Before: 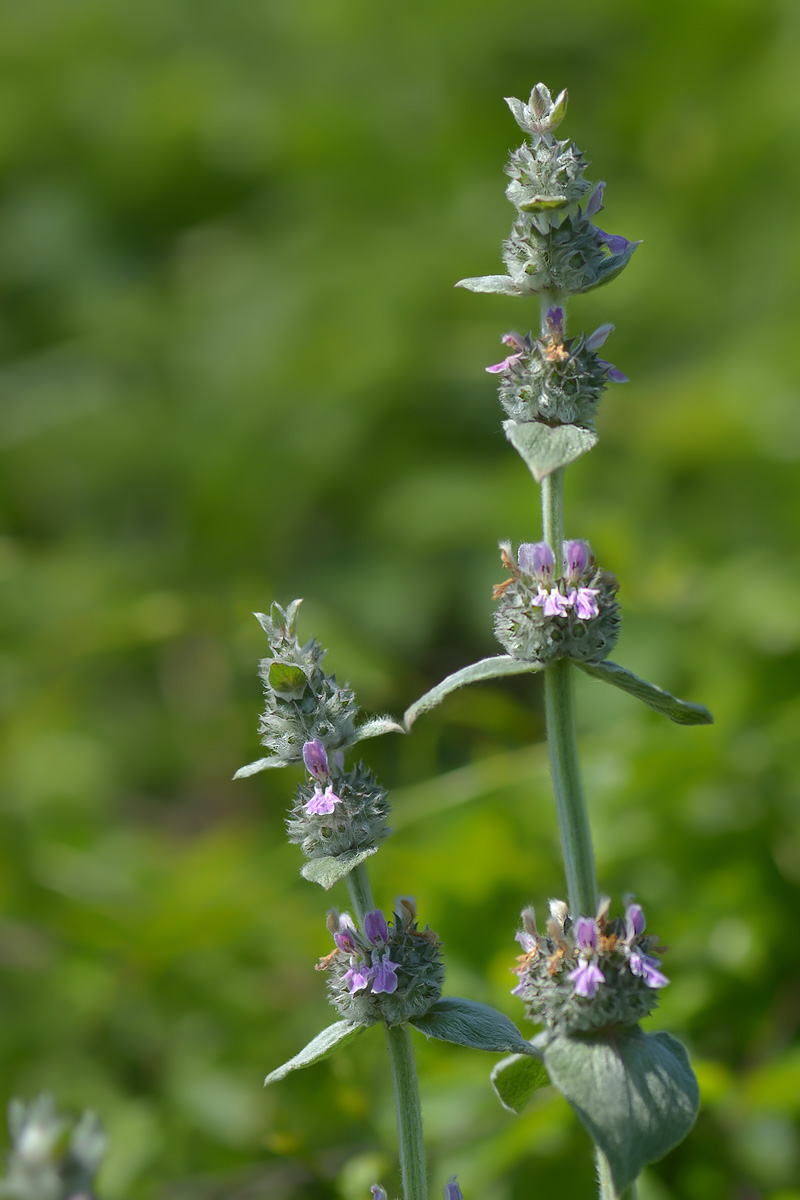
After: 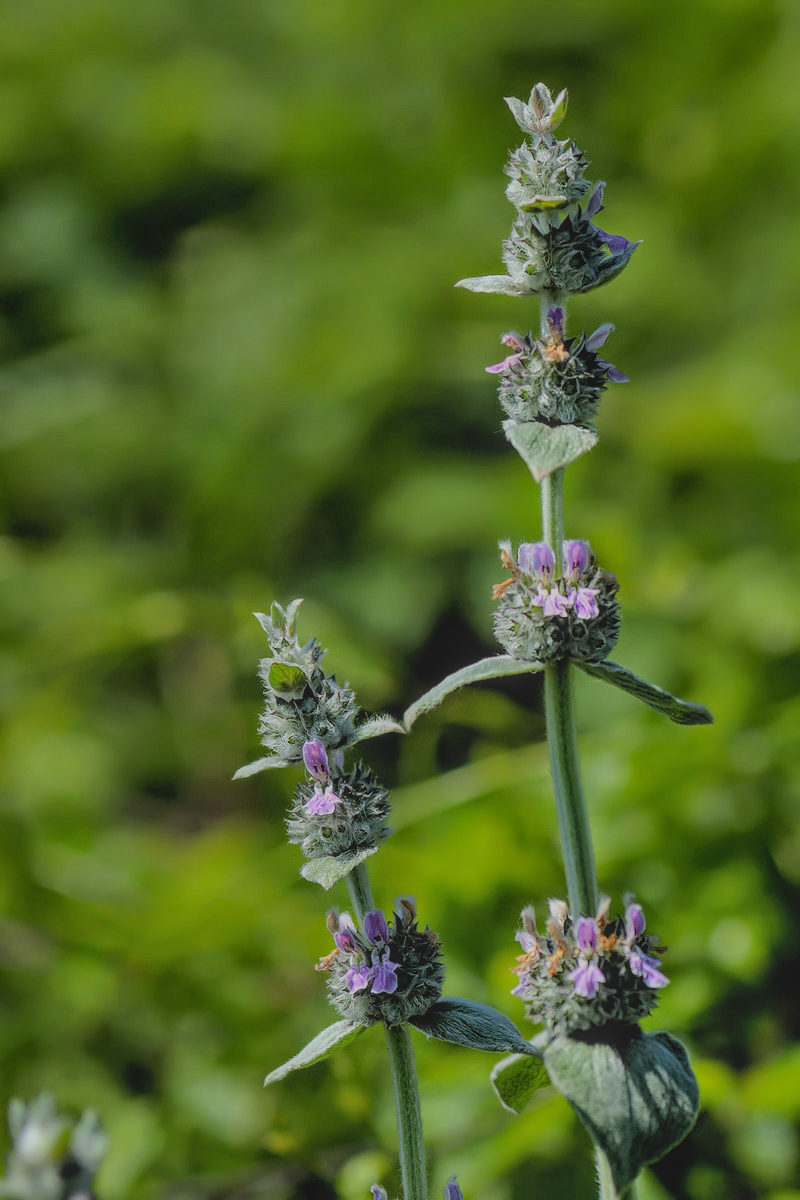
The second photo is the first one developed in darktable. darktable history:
local contrast: highlights 73%, shadows 12%, midtone range 0.191
haze removal: strength 0.284, distance 0.249, compatibility mode true, adaptive false
filmic rgb: black relative exposure -2.88 EV, white relative exposure 4.56 EV, hardness 1.76, contrast 1.265, iterations of high-quality reconstruction 0
shadows and highlights: soften with gaussian
